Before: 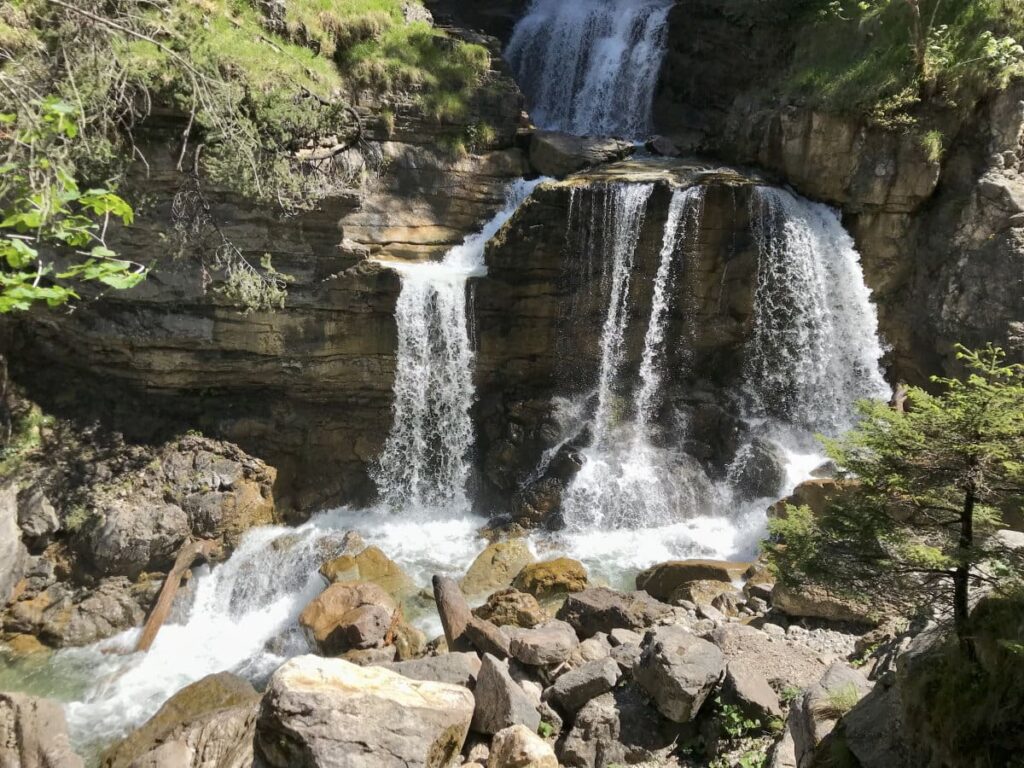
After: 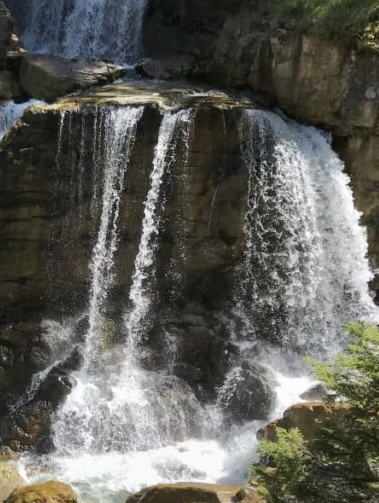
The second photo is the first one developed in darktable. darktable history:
crop and rotate: left 49.884%, top 10.142%, right 13.084%, bottom 24.264%
